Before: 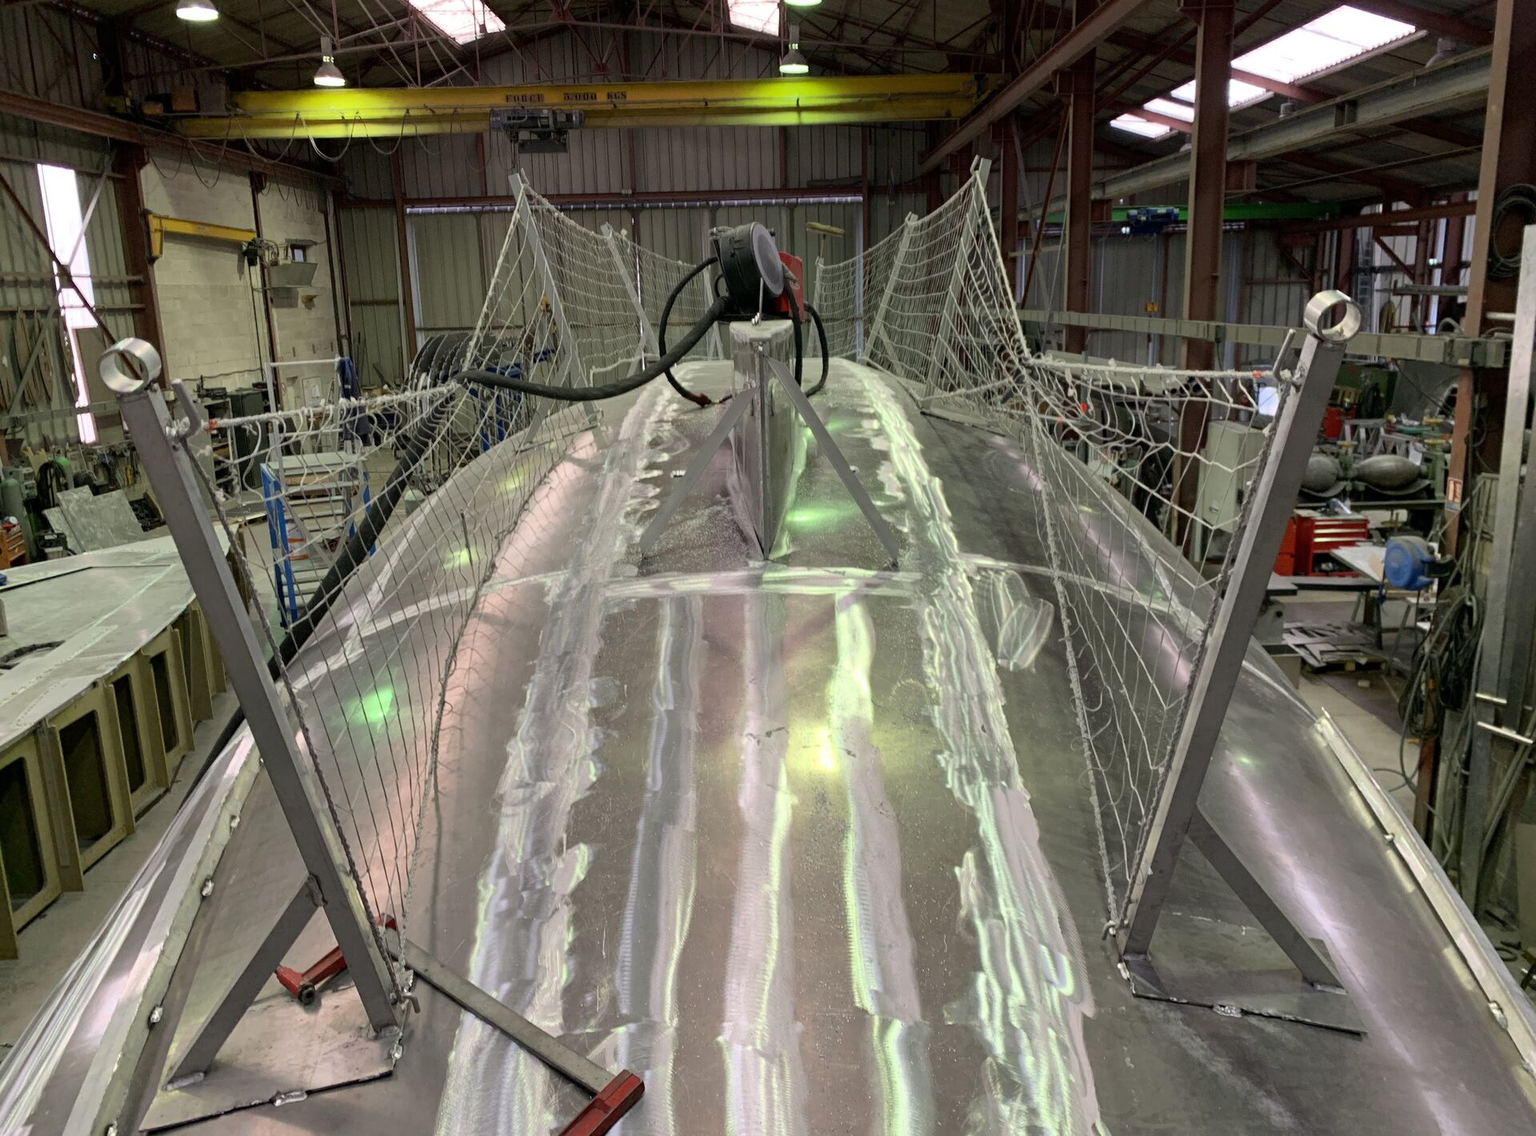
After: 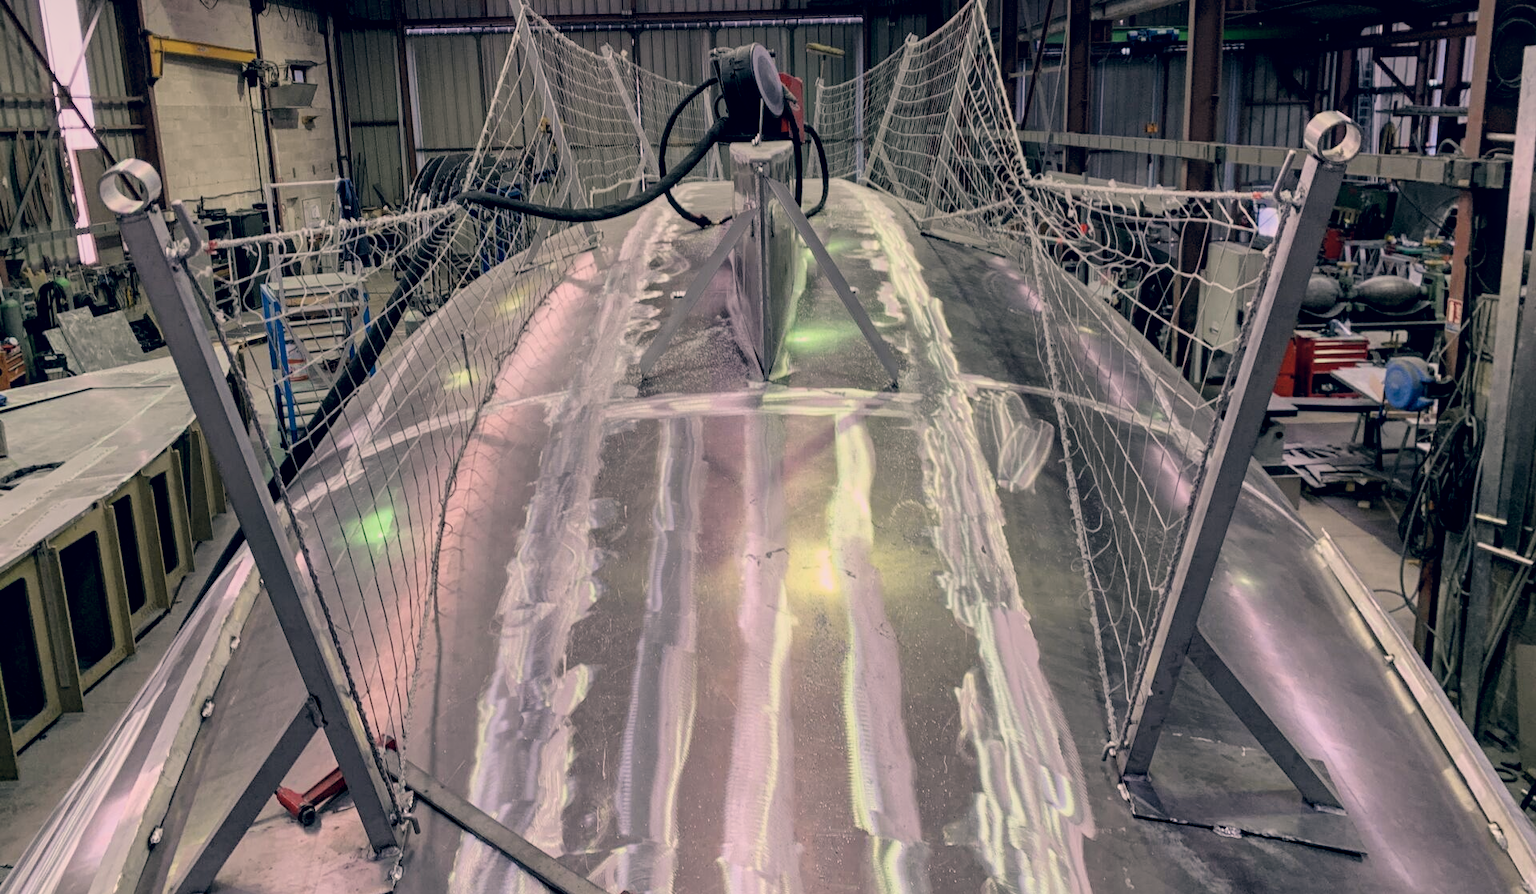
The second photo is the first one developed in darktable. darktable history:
filmic rgb: black relative exposure -7.65 EV, white relative exposure 4.56 EV, threshold 5.97 EV, hardness 3.61, contrast 0.984, color science v6 (2022), enable highlight reconstruction true
local contrast: detail 130%
tone equalizer: on, module defaults
color correction: highlights a* 14.46, highlights b* 5.93, shadows a* -5.01, shadows b* -15.93, saturation 0.846
crop and rotate: top 15.909%, bottom 5.357%
